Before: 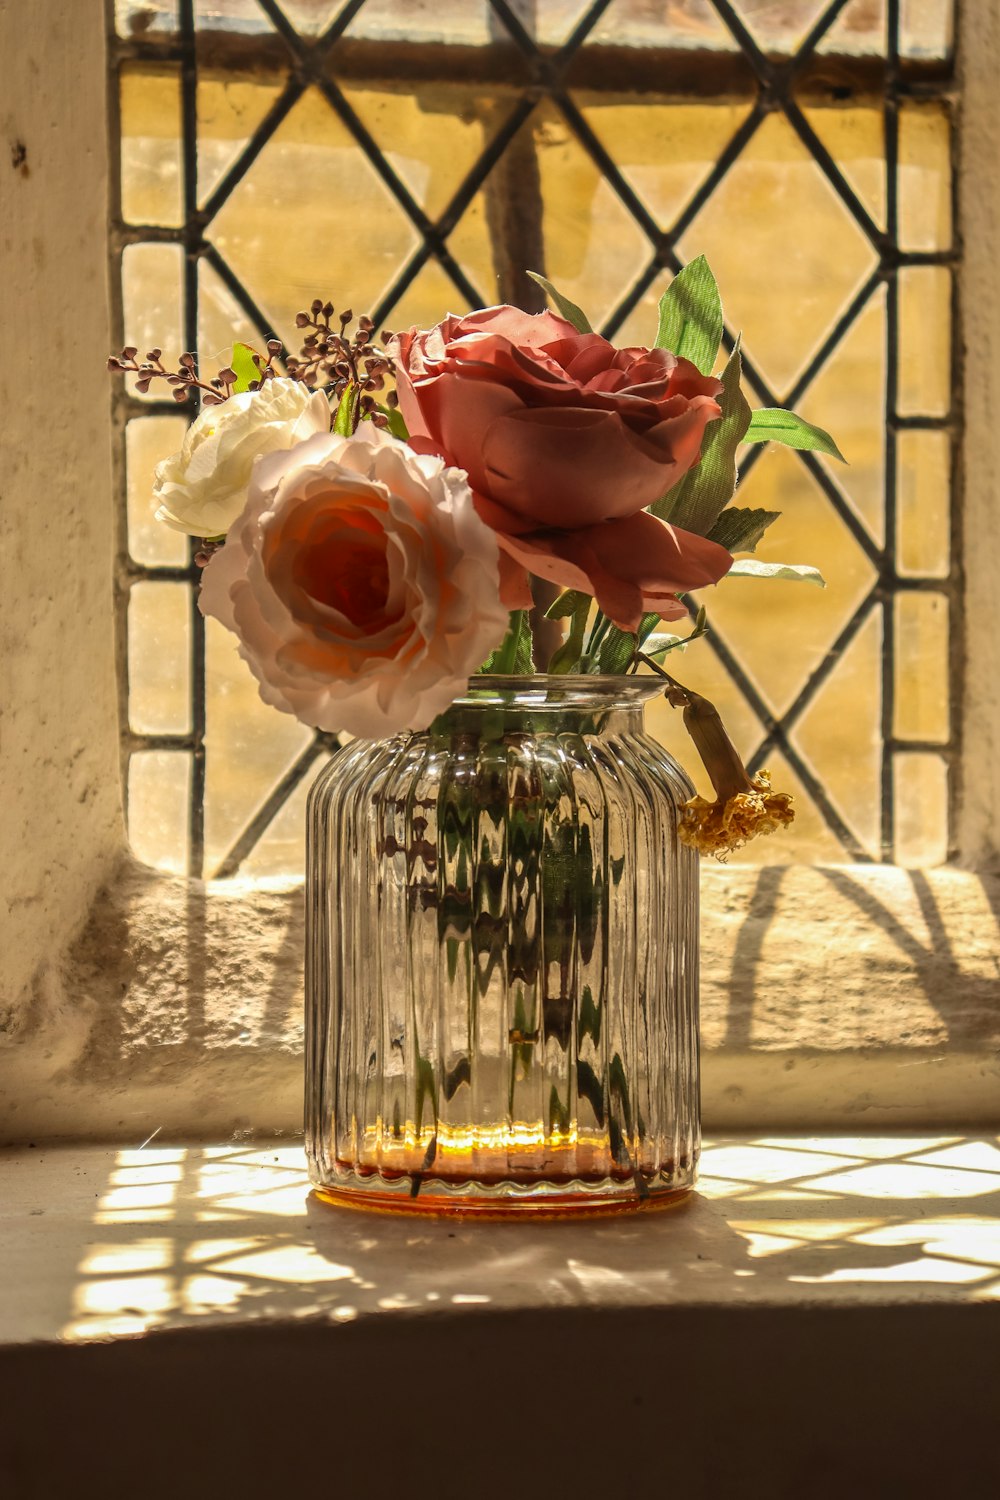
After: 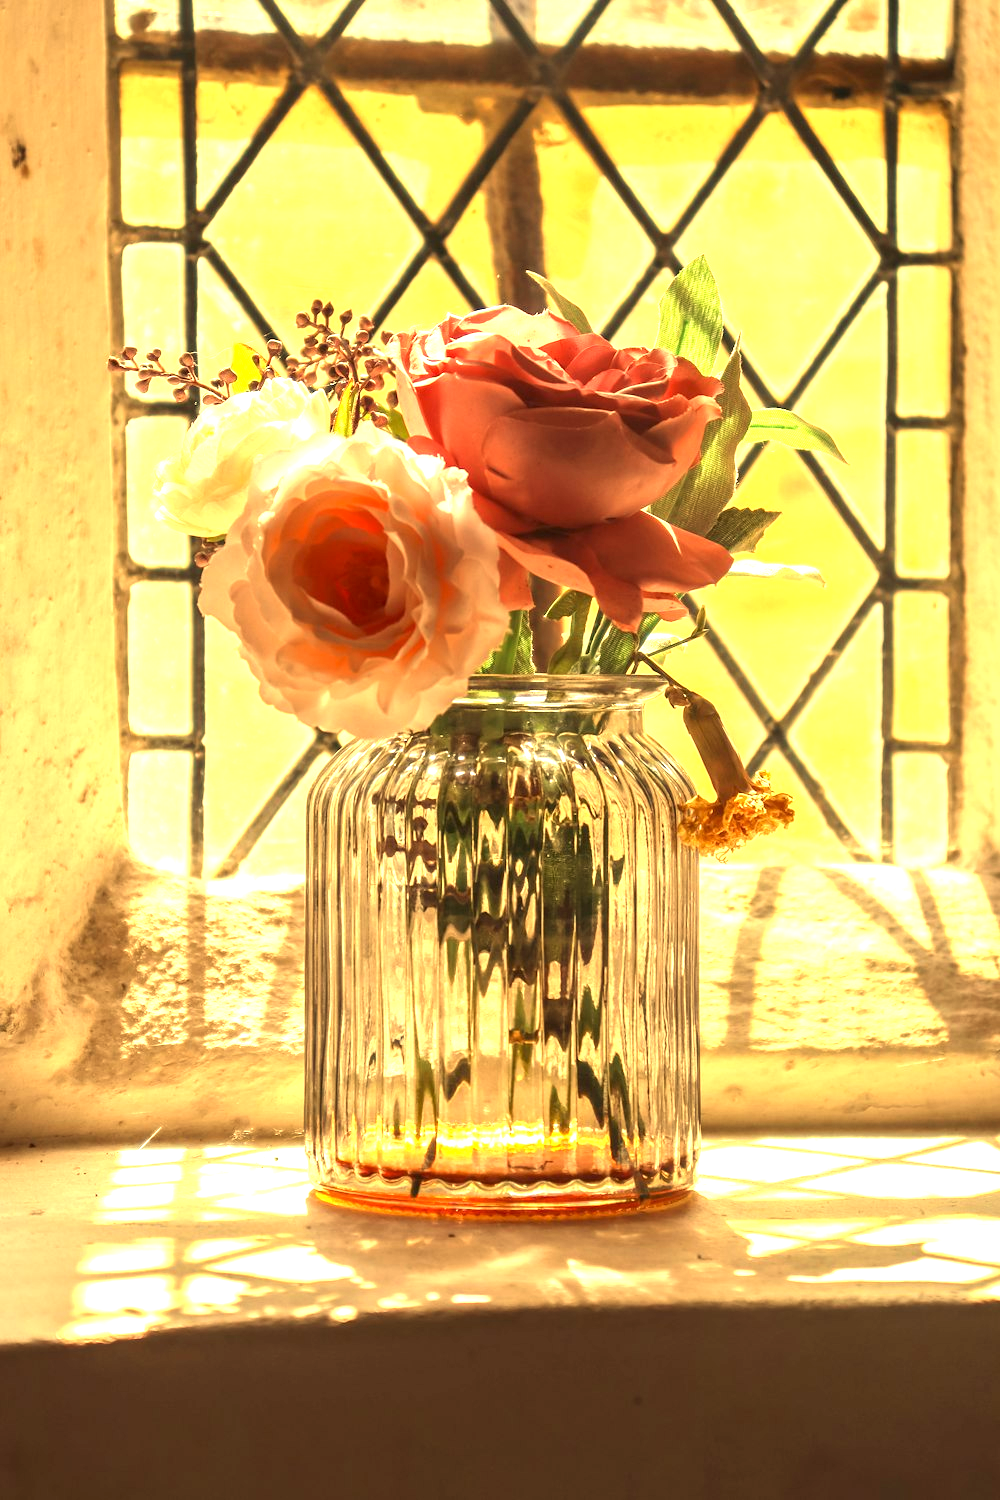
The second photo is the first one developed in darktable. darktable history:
white balance: red 1.08, blue 0.791
exposure: exposure 1.5 EV, compensate highlight preservation false
